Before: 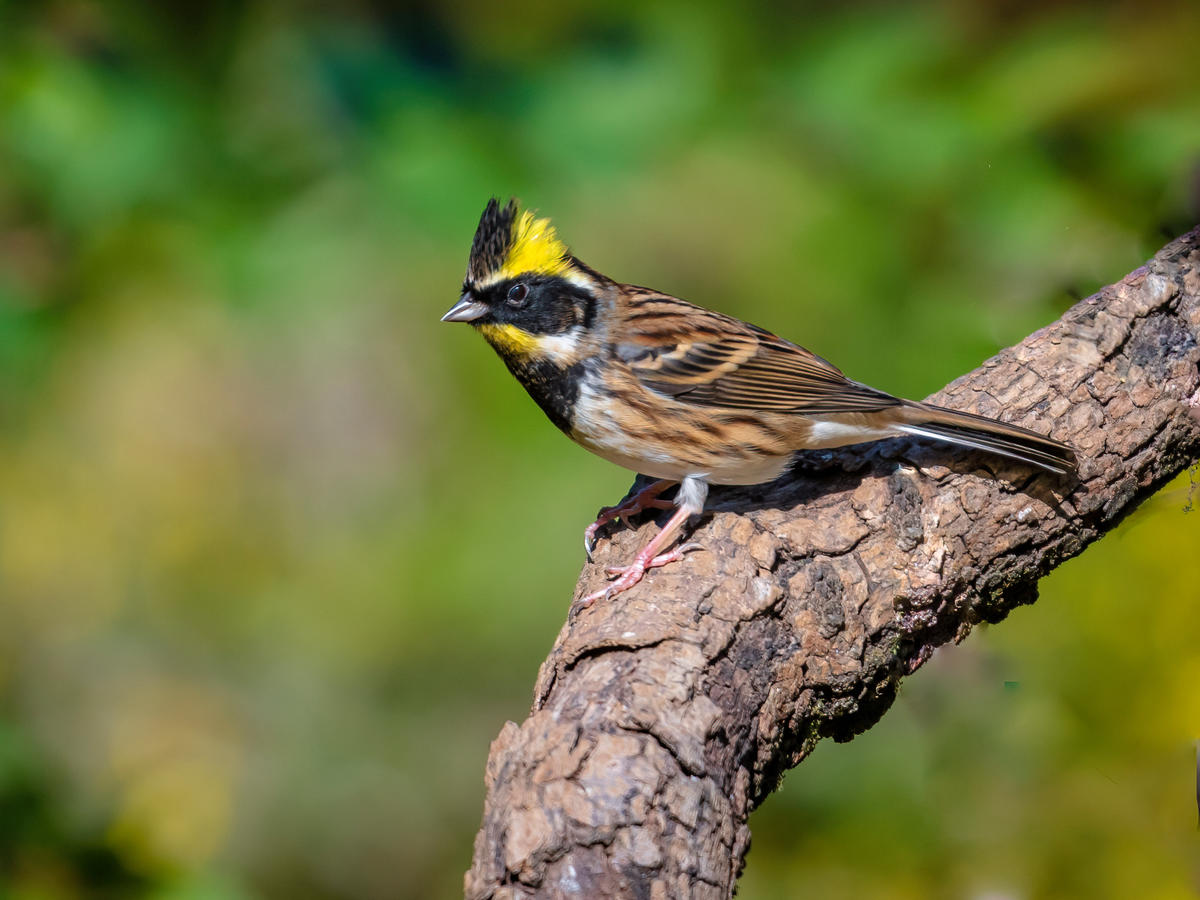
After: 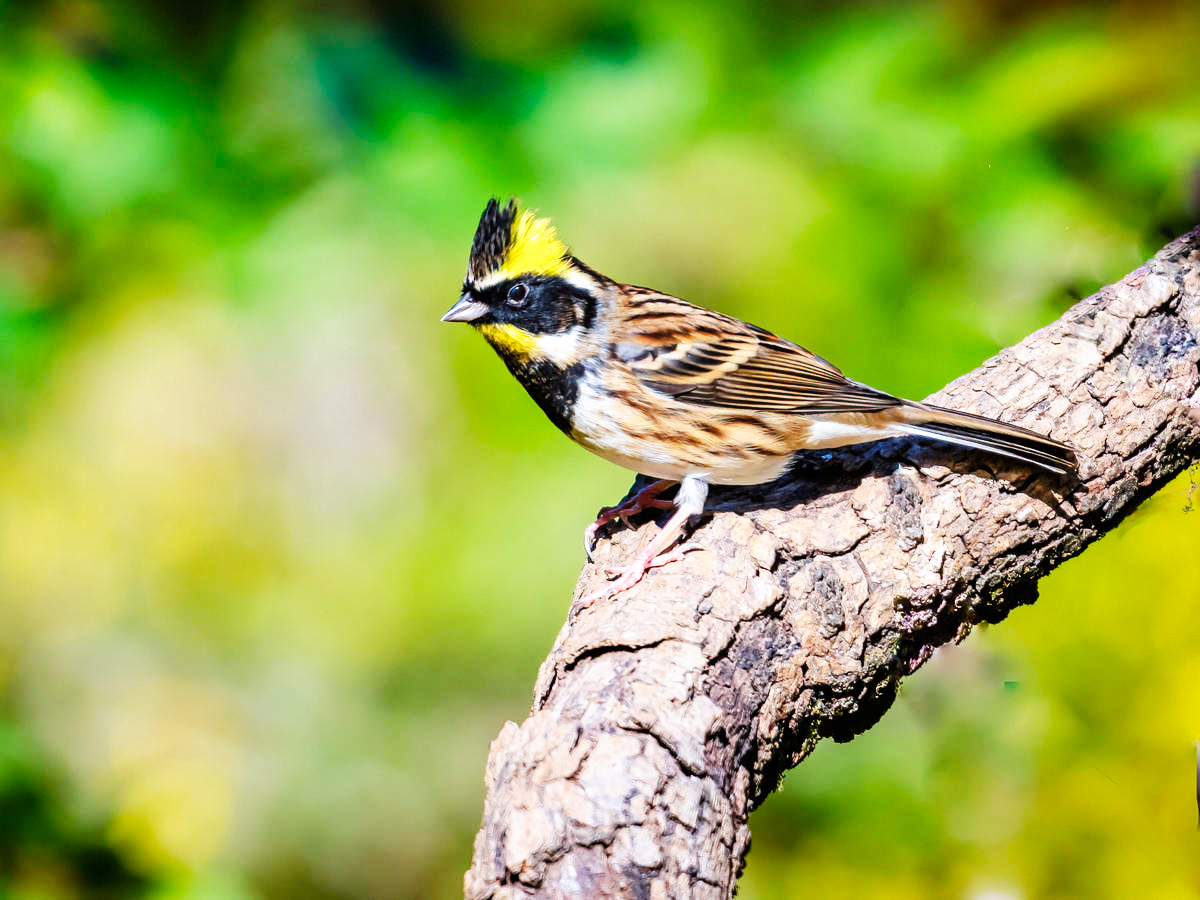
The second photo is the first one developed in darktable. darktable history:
white balance: red 0.974, blue 1.044
base curve: curves: ch0 [(0, 0) (0.007, 0.004) (0.027, 0.03) (0.046, 0.07) (0.207, 0.54) (0.442, 0.872) (0.673, 0.972) (1, 1)], preserve colors none
